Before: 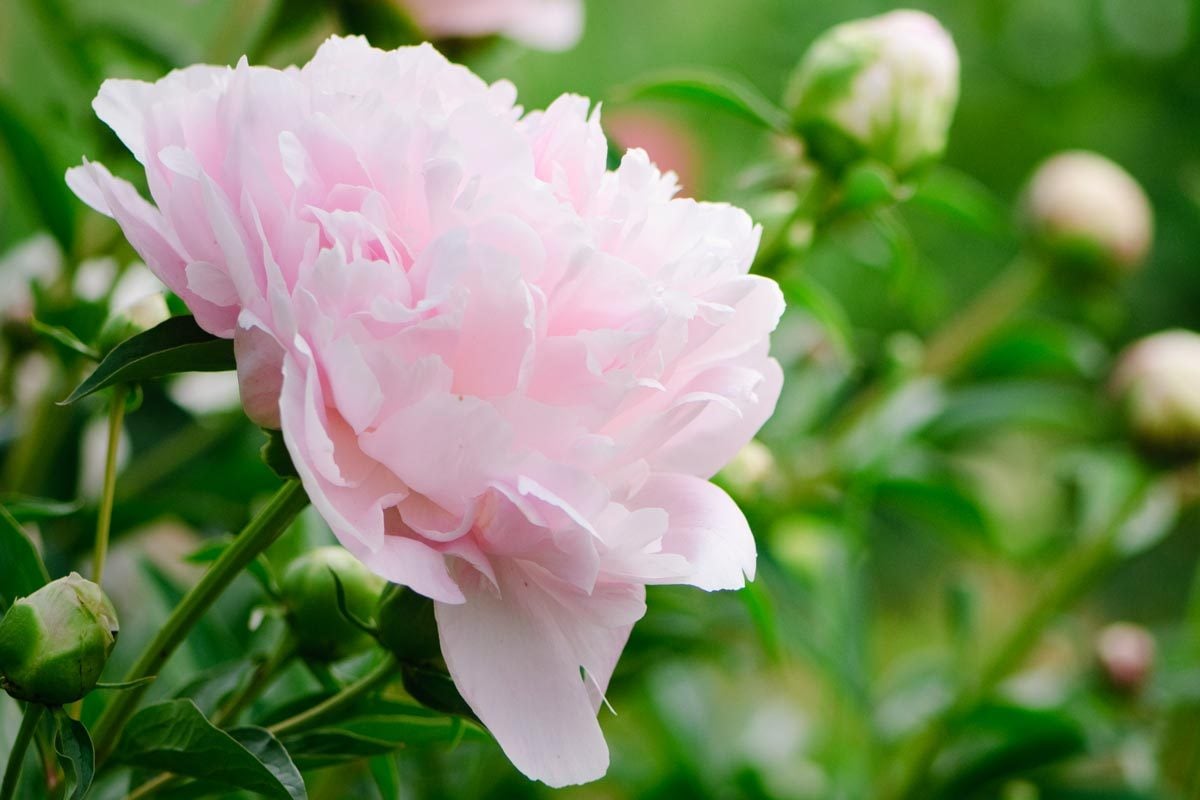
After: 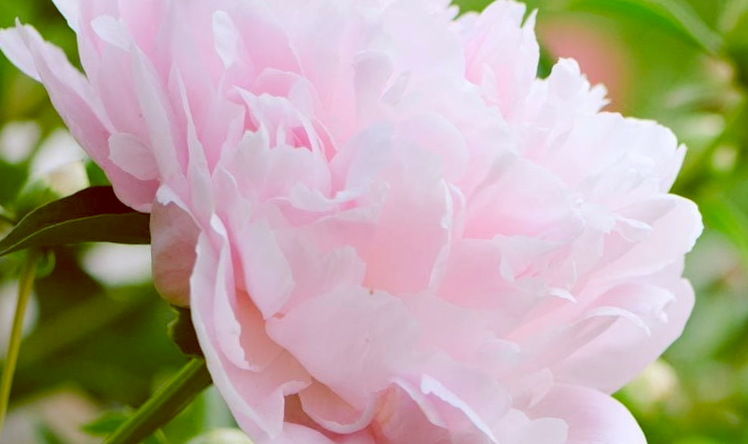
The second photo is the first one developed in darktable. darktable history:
color balance: lift [1, 1.011, 0.999, 0.989], gamma [1.109, 1.045, 1.039, 0.955], gain [0.917, 0.936, 0.952, 1.064], contrast 2.32%, contrast fulcrum 19%, output saturation 101%
crop and rotate: angle -4.99°, left 2.122%, top 6.945%, right 27.566%, bottom 30.519%
